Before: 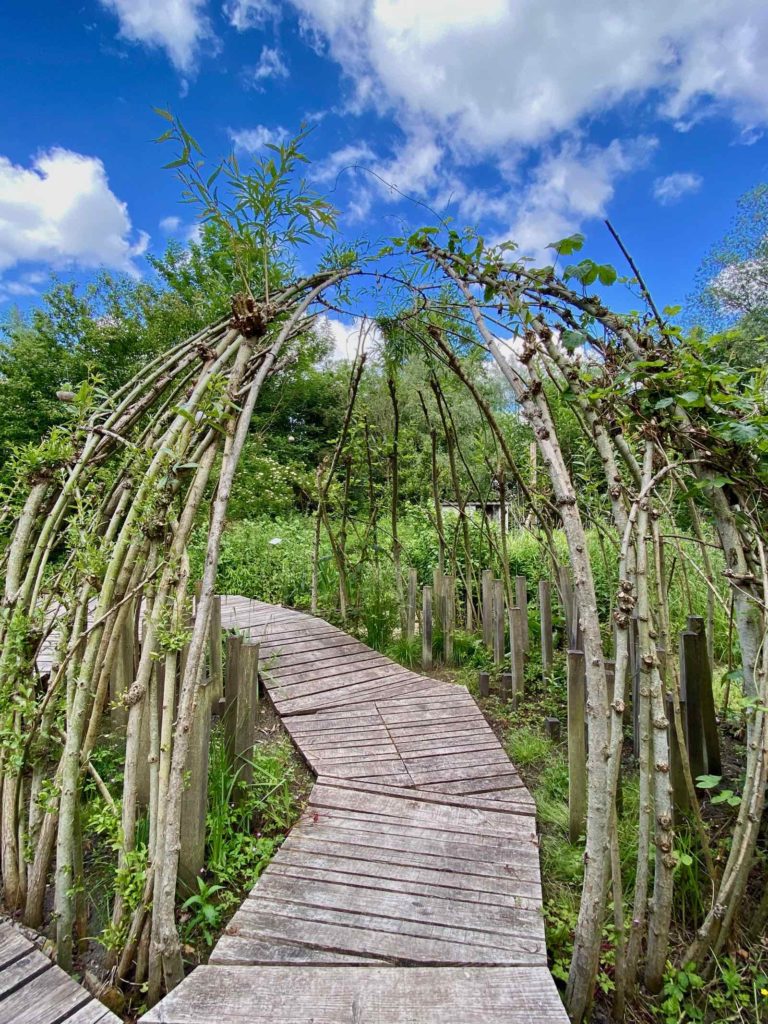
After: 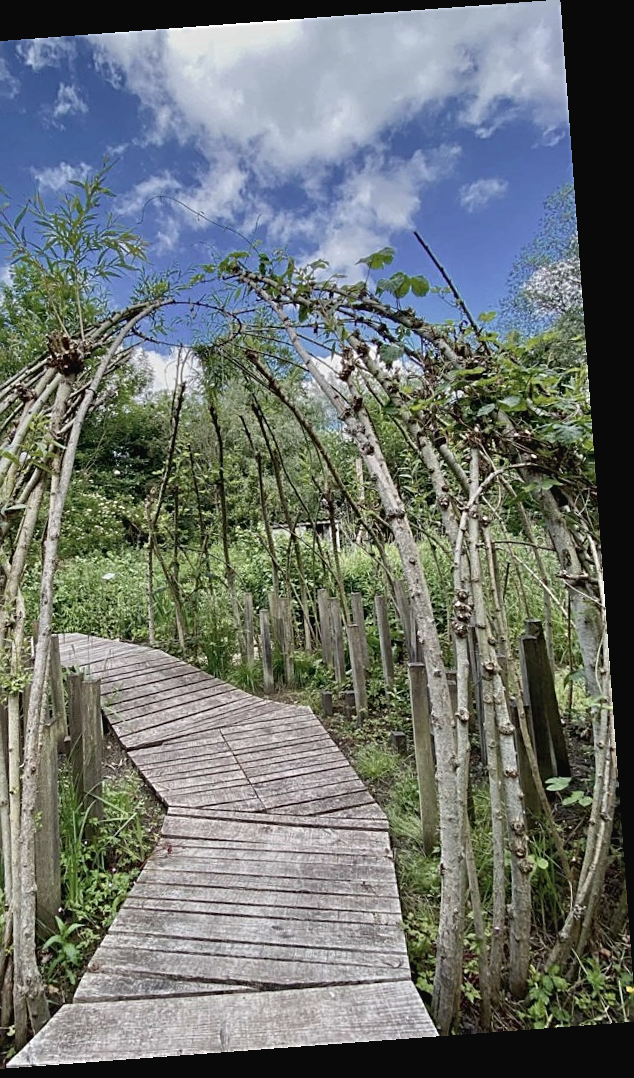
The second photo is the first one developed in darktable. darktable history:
crop and rotate: left 24.6%
contrast brightness saturation: contrast -0.05, saturation -0.41
sharpen: on, module defaults
rotate and perspective: rotation -4.25°, automatic cropping off
